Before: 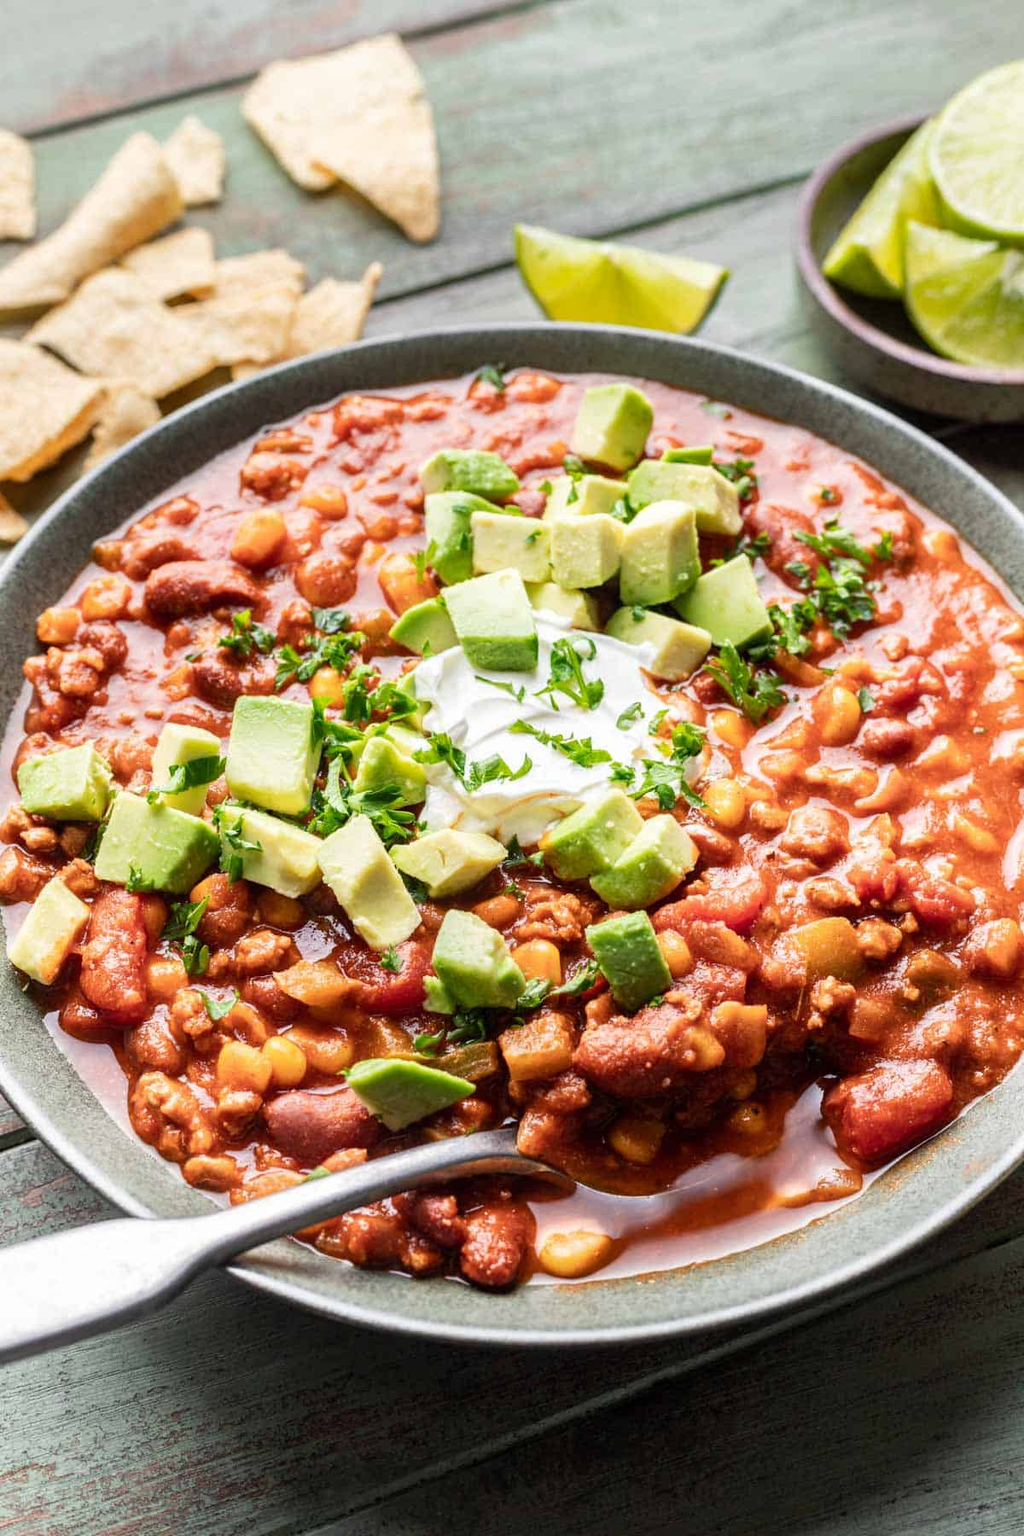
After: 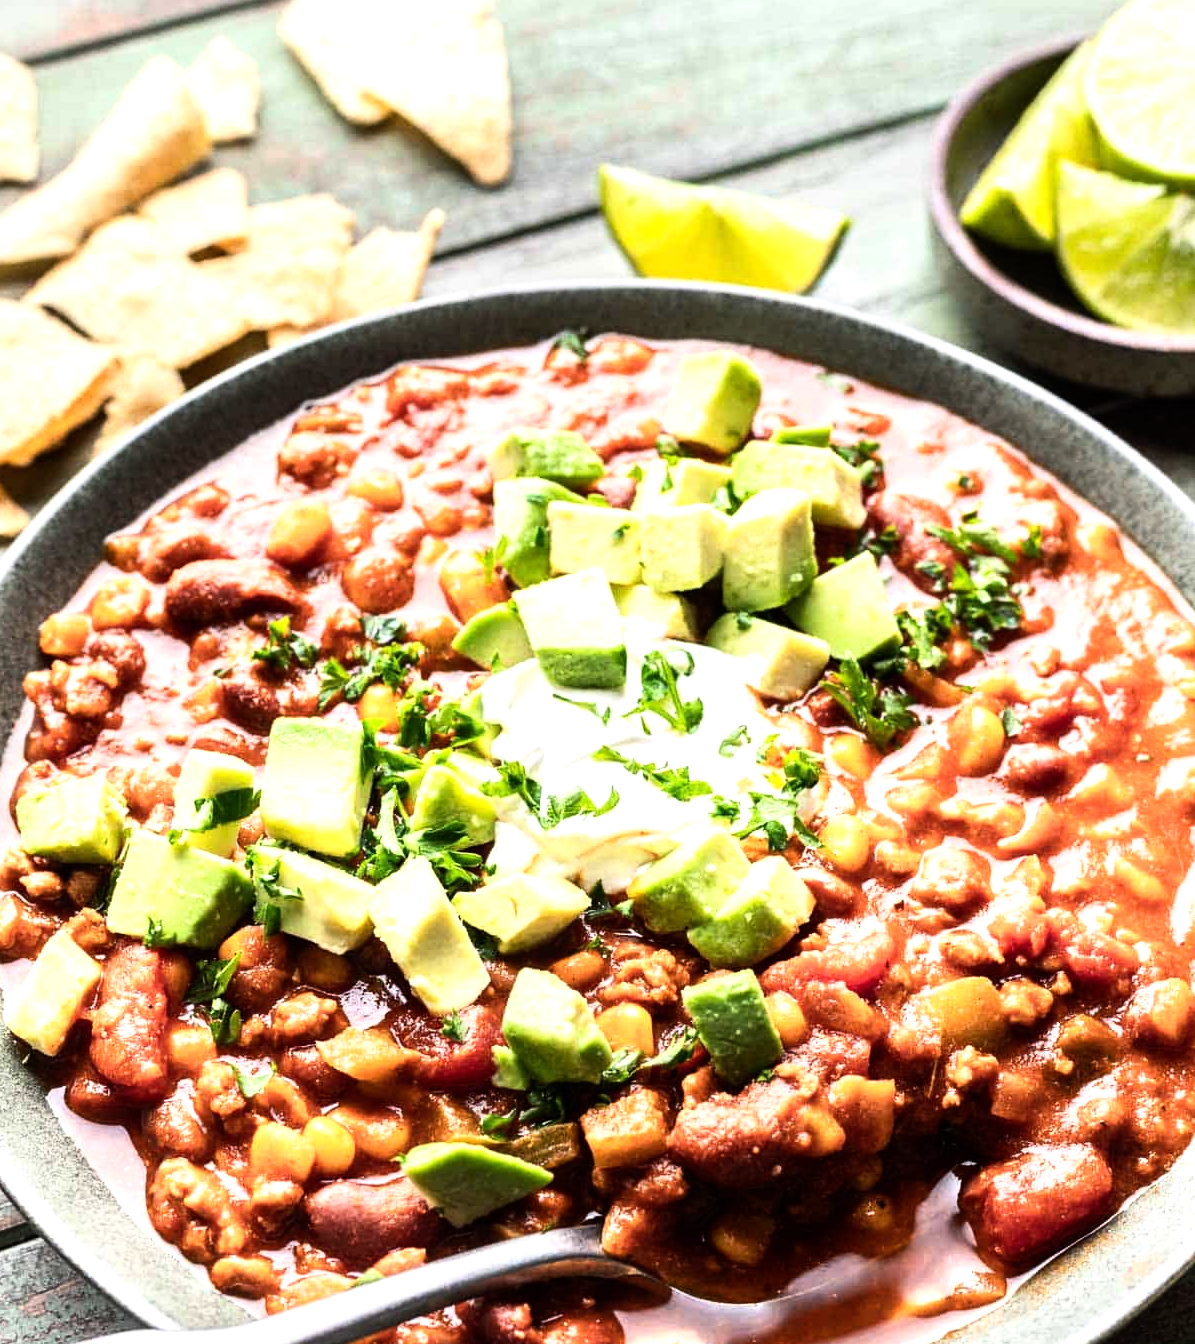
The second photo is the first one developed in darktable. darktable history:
crop: left 0.387%, top 5.469%, bottom 19.809%
rgb curve: curves: ch0 [(0, 0) (0.078, 0.051) (0.929, 0.956) (1, 1)], compensate middle gray true
tone equalizer: -8 EV -0.75 EV, -7 EV -0.7 EV, -6 EV -0.6 EV, -5 EV -0.4 EV, -3 EV 0.4 EV, -2 EV 0.6 EV, -1 EV 0.7 EV, +0 EV 0.75 EV, edges refinement/feathering 500, mask exposure compensation -1.57 EV, preserve details no
